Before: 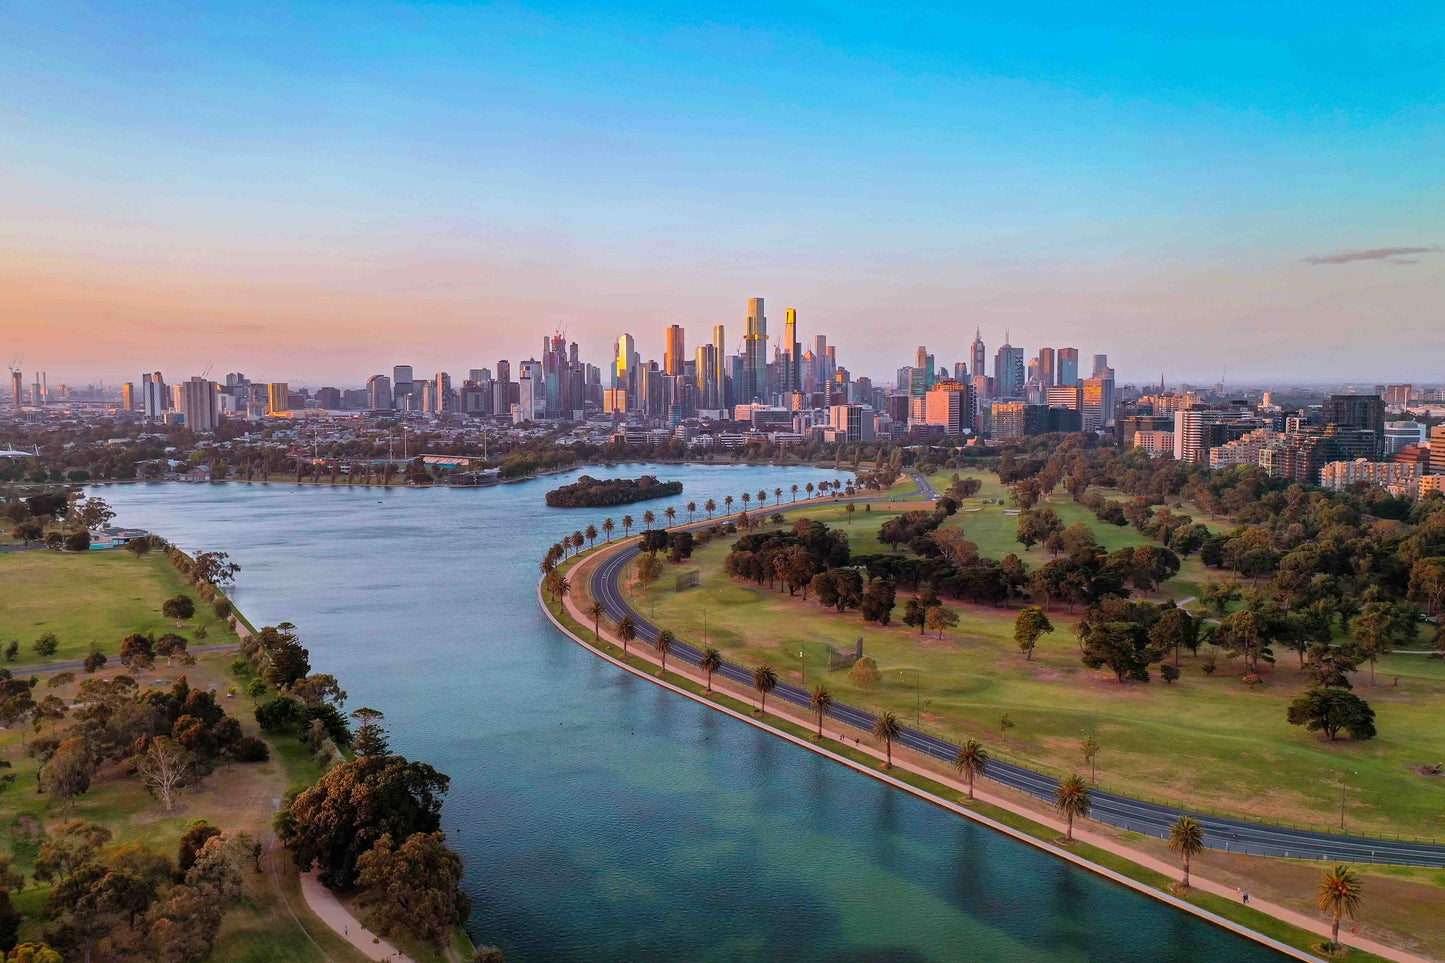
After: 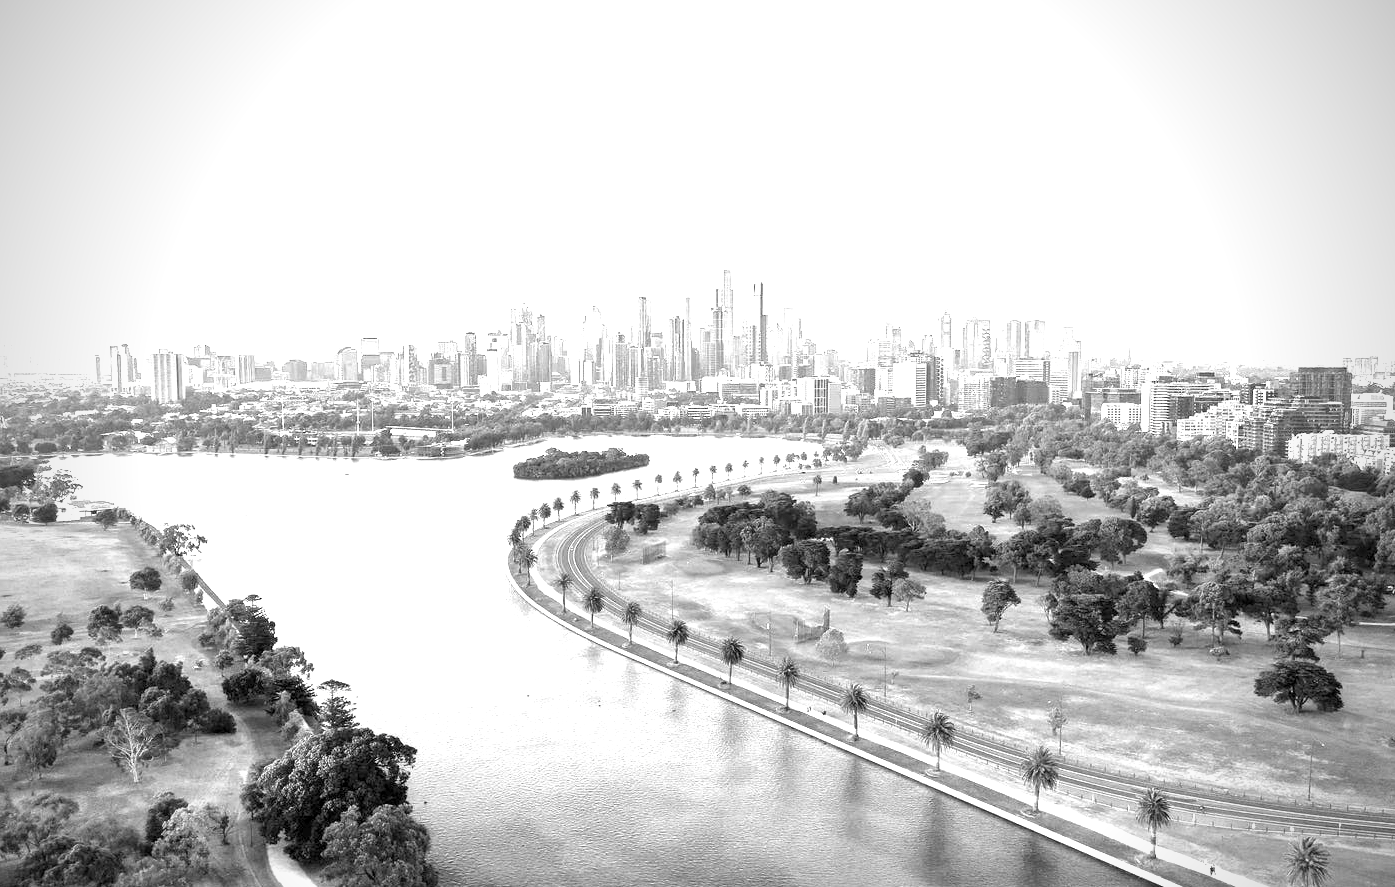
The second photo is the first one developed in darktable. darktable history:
contrast brightness saturation: saturation 0.128
velvia: on, module defaults
exposure: black level correction 0.001, exposure 2.62 EV, compensate highlight preservation false
color calibration: output gray [0.253, 0.26, 0.487, 0], illuminant same as pipeline (D50), adaptation XYZ, x 0.347, y 0.358, temperature 5005.99 K, saturation algorithm version 1 (2020)
vignetting: fall-off radius 46.08%
crop: left 2.326%, top 2.996%, right 1.12%, bottom 4.866%
tone equalizer: on, module defaults
color correction: highlights b* -0.009
